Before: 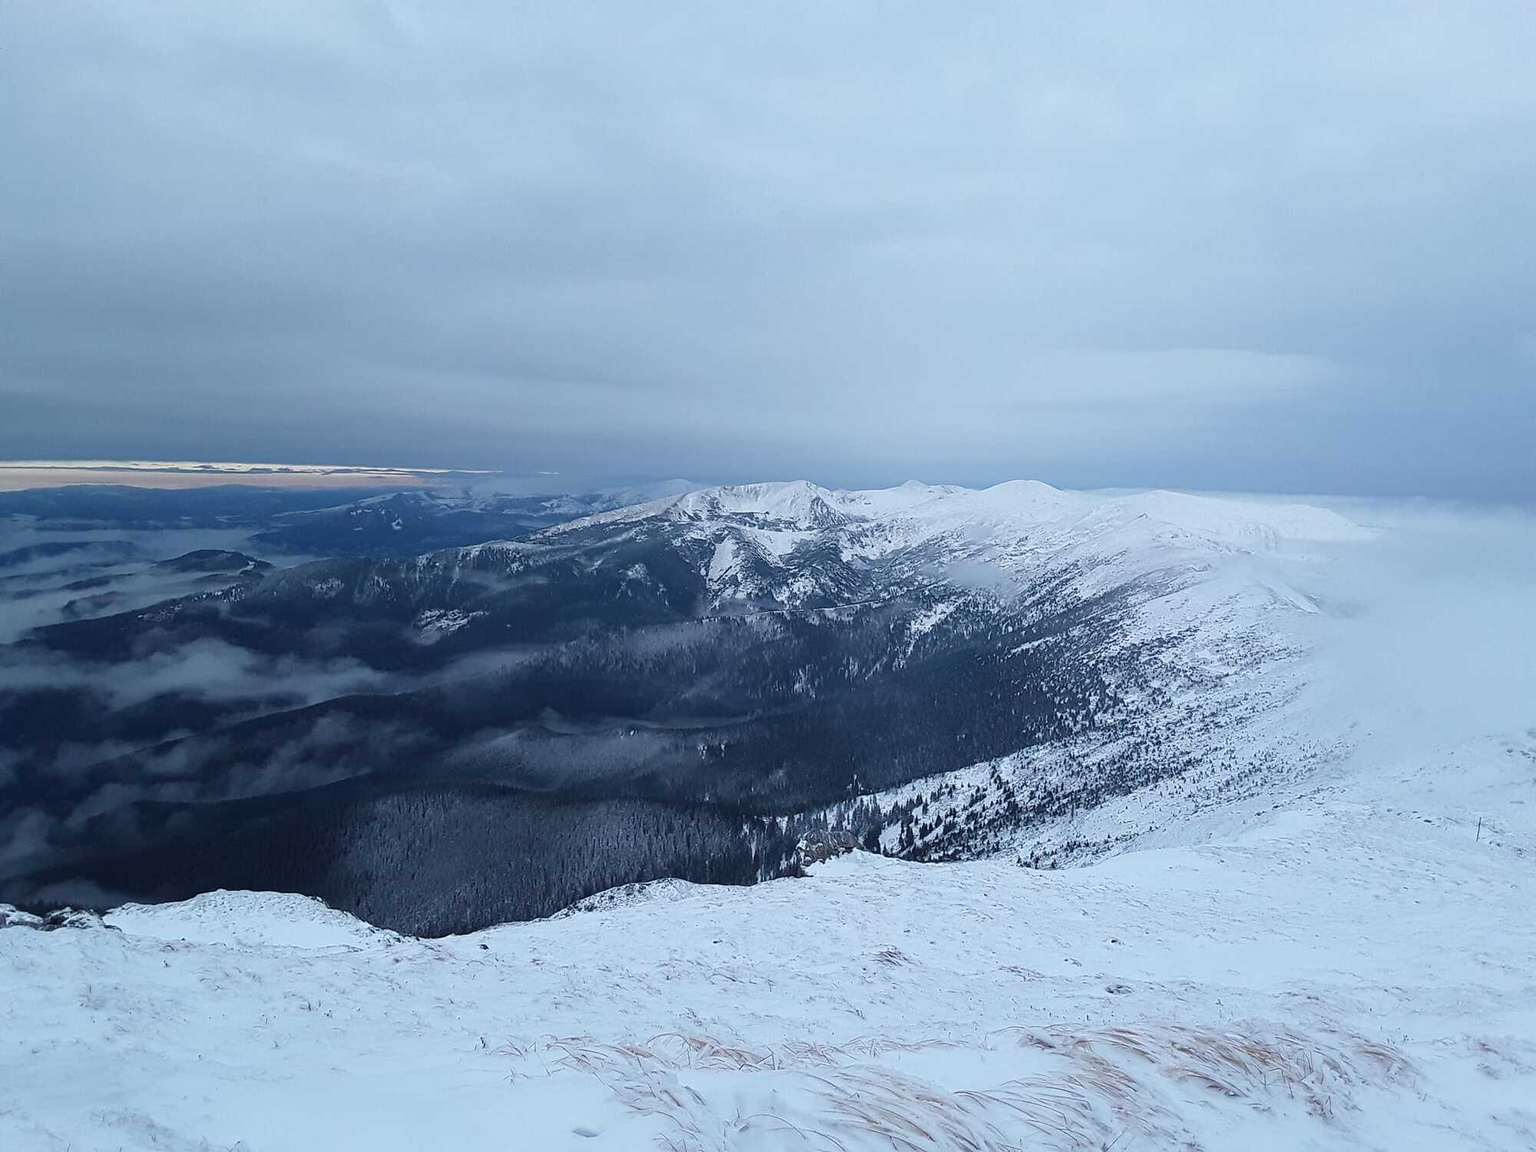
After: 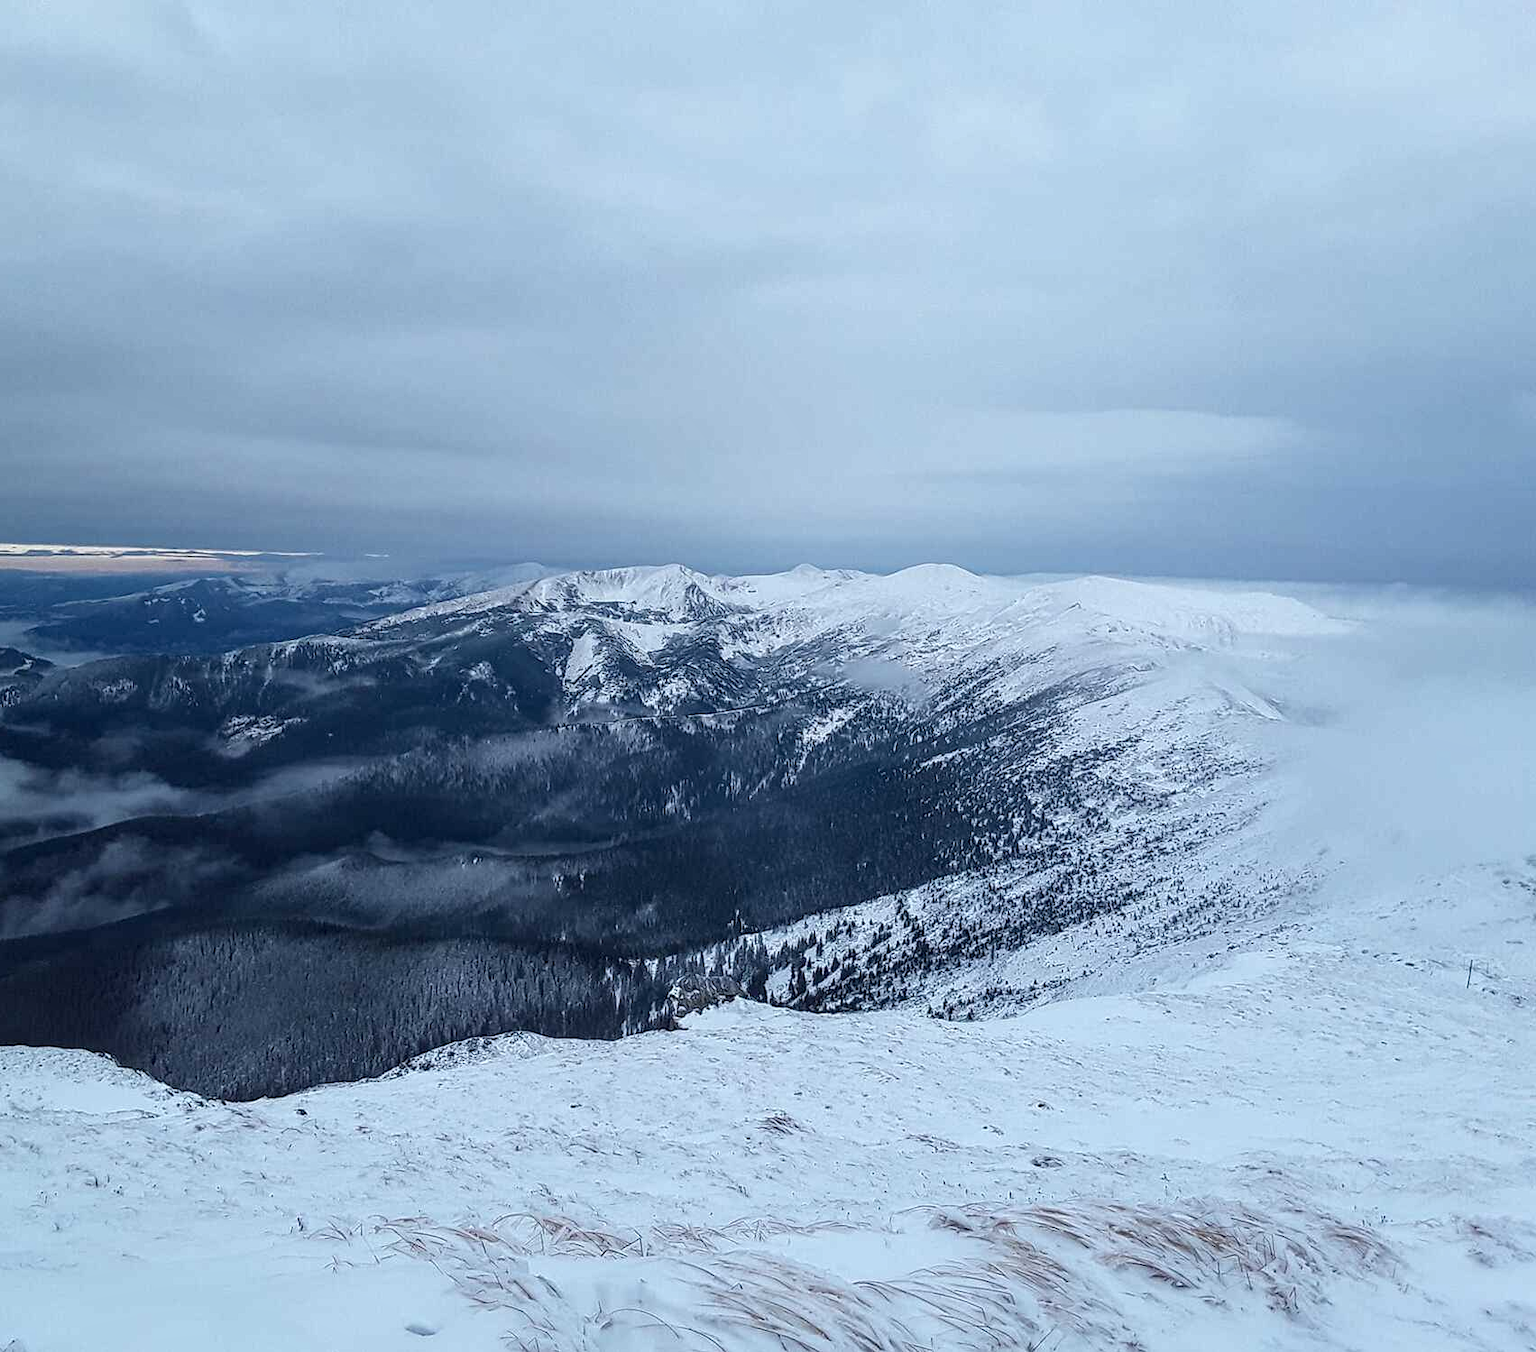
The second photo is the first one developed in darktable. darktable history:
crop and rotate: left 14.817%
local contrast: detail 142%
